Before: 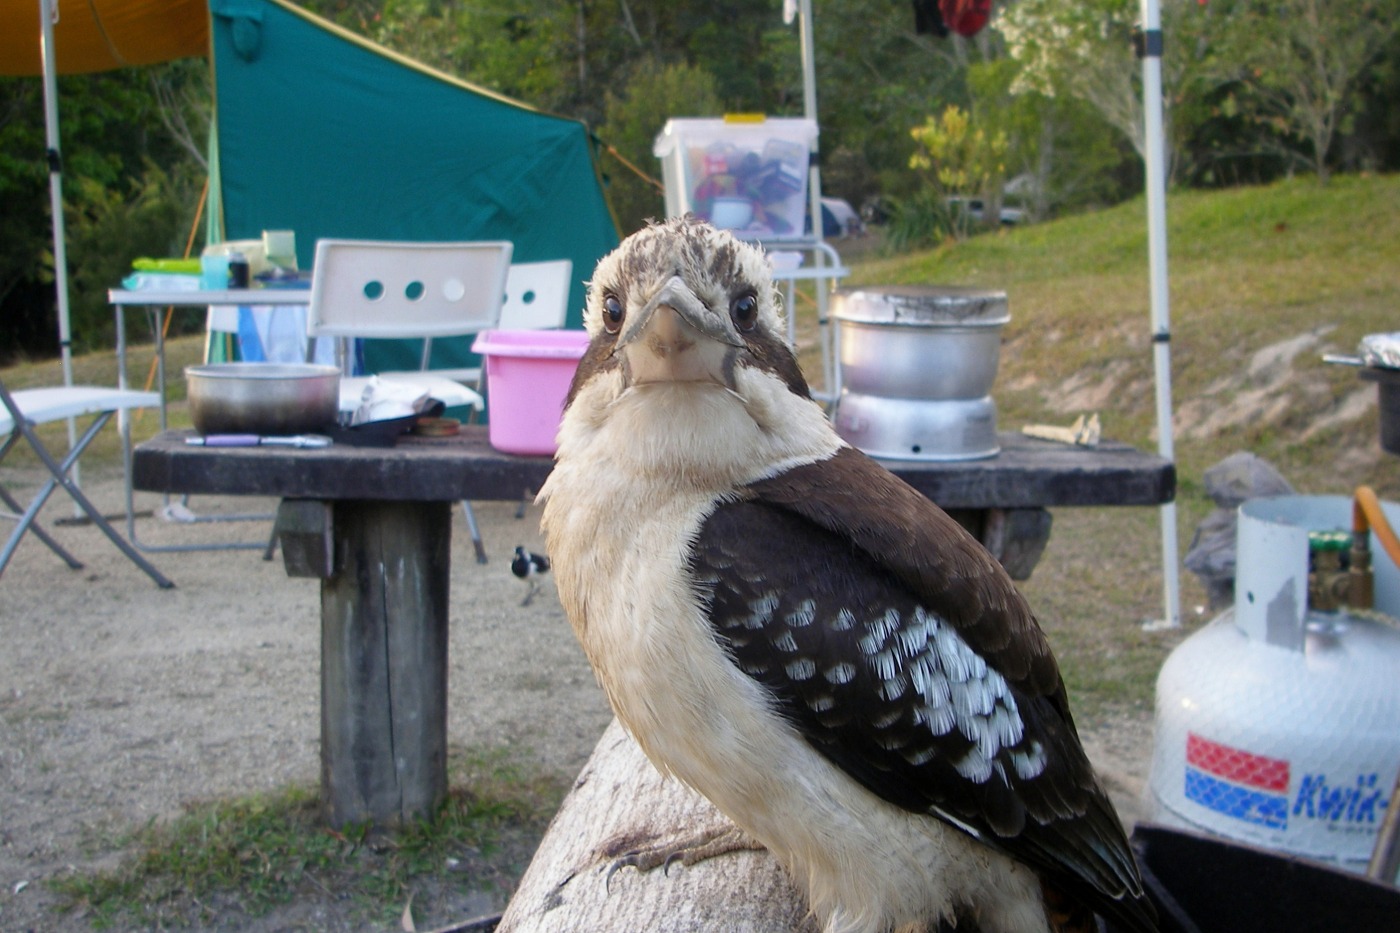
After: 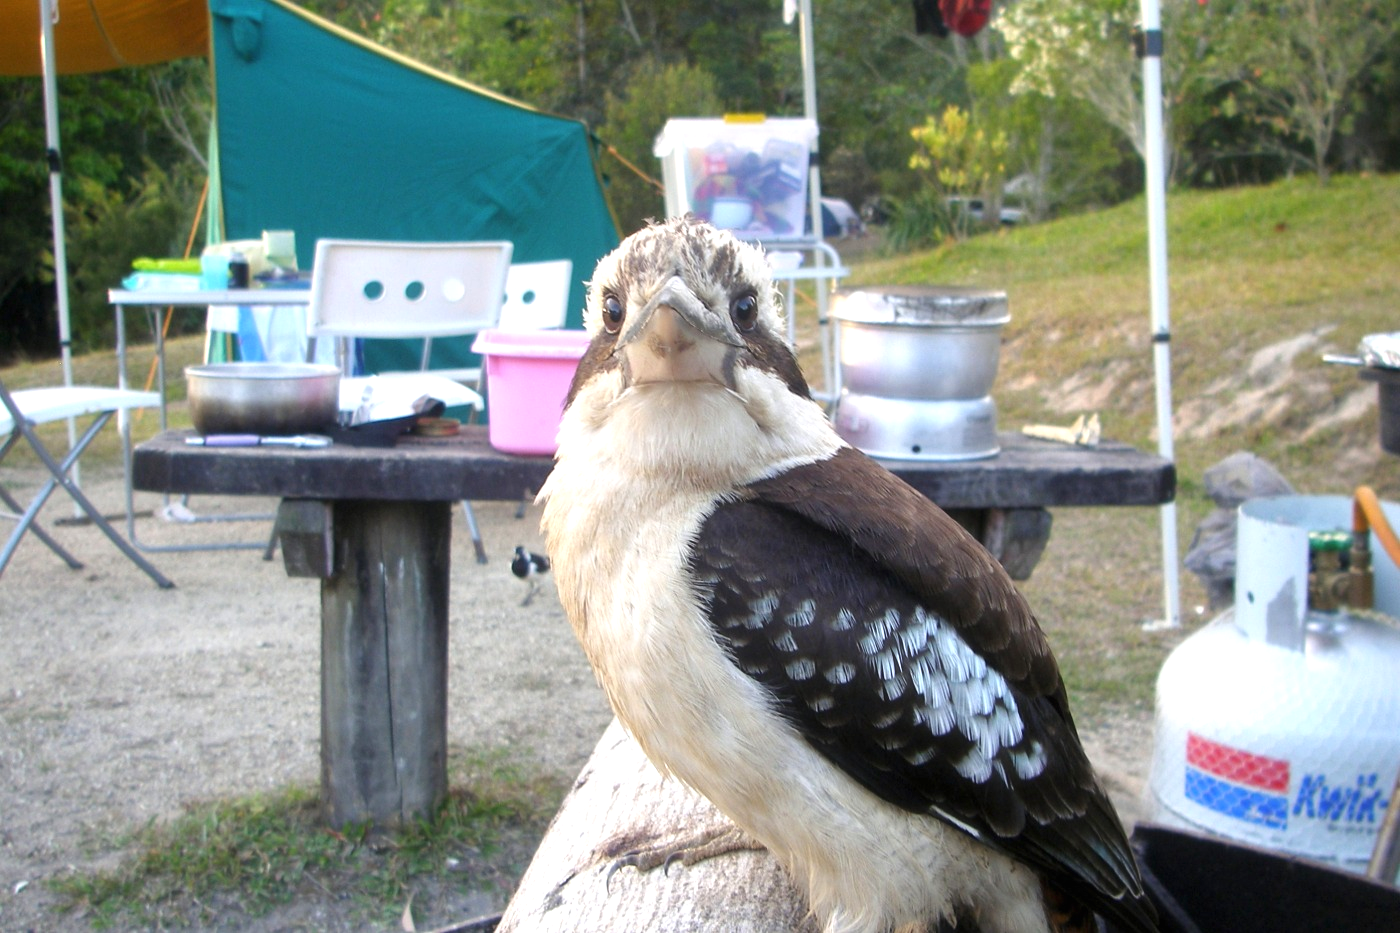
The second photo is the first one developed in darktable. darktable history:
exposure: black level correction 0, exposure 0.691 EV, compensate exposure bias true, compensate highlight preservation false
haze removal: strength -0.045, compatibility mode true, adaptive false
